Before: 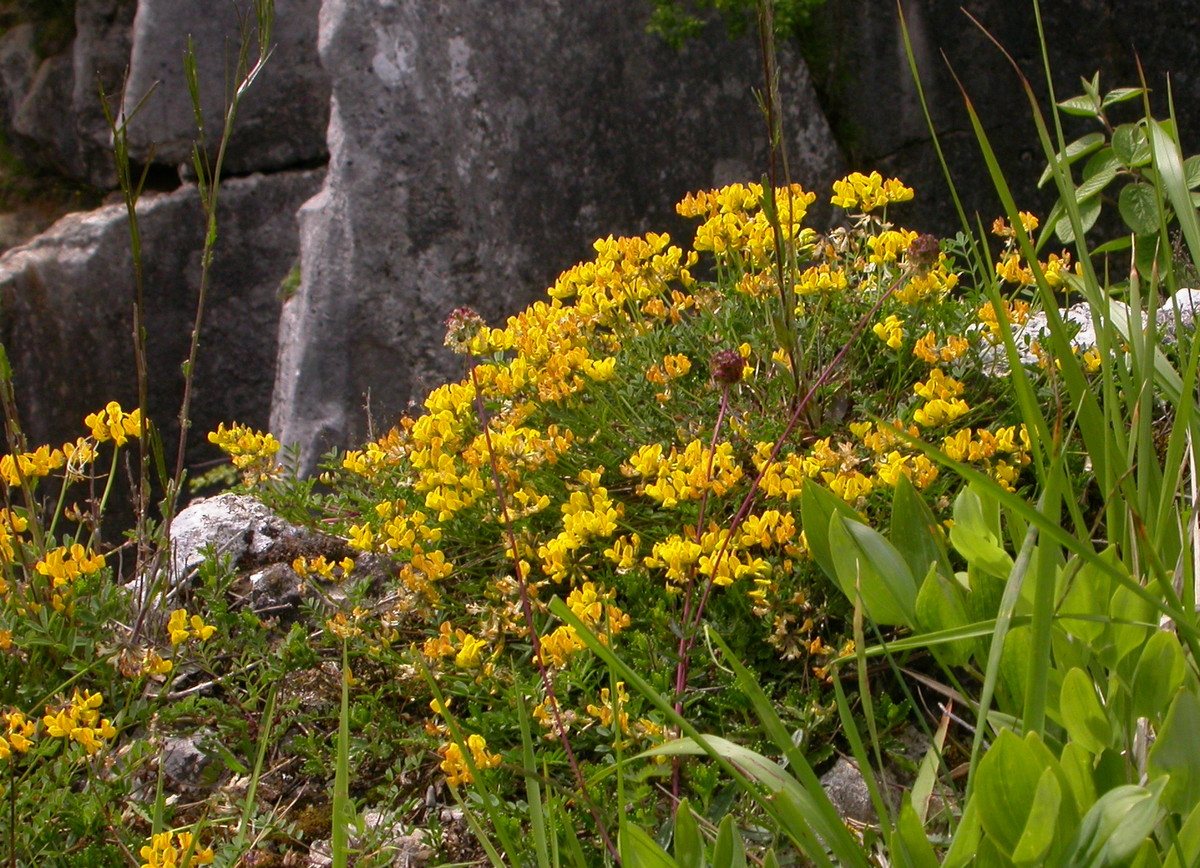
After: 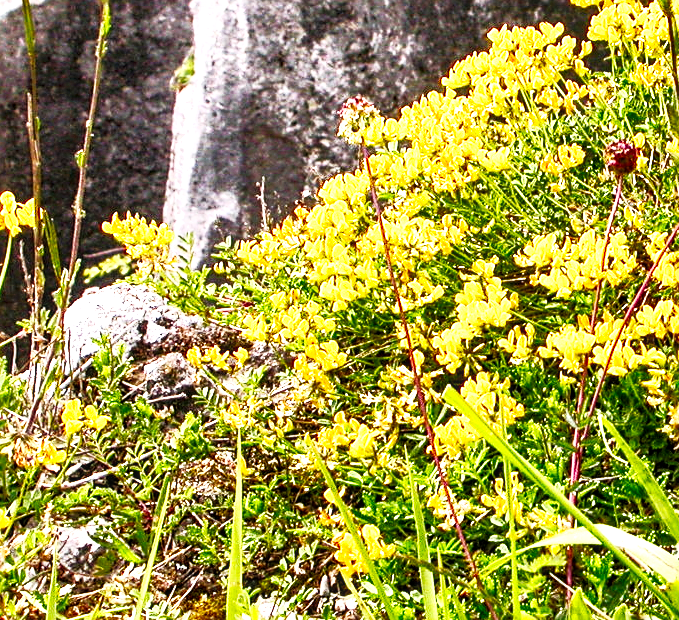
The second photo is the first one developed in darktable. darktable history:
sharpen: amount 0.553
tone equalizer: -8 EV -1.98 EV, -7 EV -1.98 EV, -6 EV -1.99 EV, -5 EV -1.98 EV, -4 EV -1.98 EV, -3 EV -1.97 EV, -2 EV -2 EV, -1 EV -1.62 EV, +0 EV -1.99 EV, edges refinement/feathering 500, mask exposure compensation -1.57 EV, preserve details no
levels: levels [0, 0.48, 0.961]
shadows and highlights: radius 100.32, shadows 50.67, highlights -65.16, soften with gaussian
crop: left 8.87%, top 24.202%, right 34.346%, bottom 4.258%
exposure: exposure 2.037 EV, compensate exposure bias true, compensate highlight preservation false
base curve: curves: ch0 [(0, 0) (0.007, 0.004) (0.027, 0.03) (0.046, 0.07) (0.207, 0.54) (0.442, 0.872) (0.673, 0.972) (1, 1)], exposure shift 0.01, preserve colors none
local contrast: detail 138%
